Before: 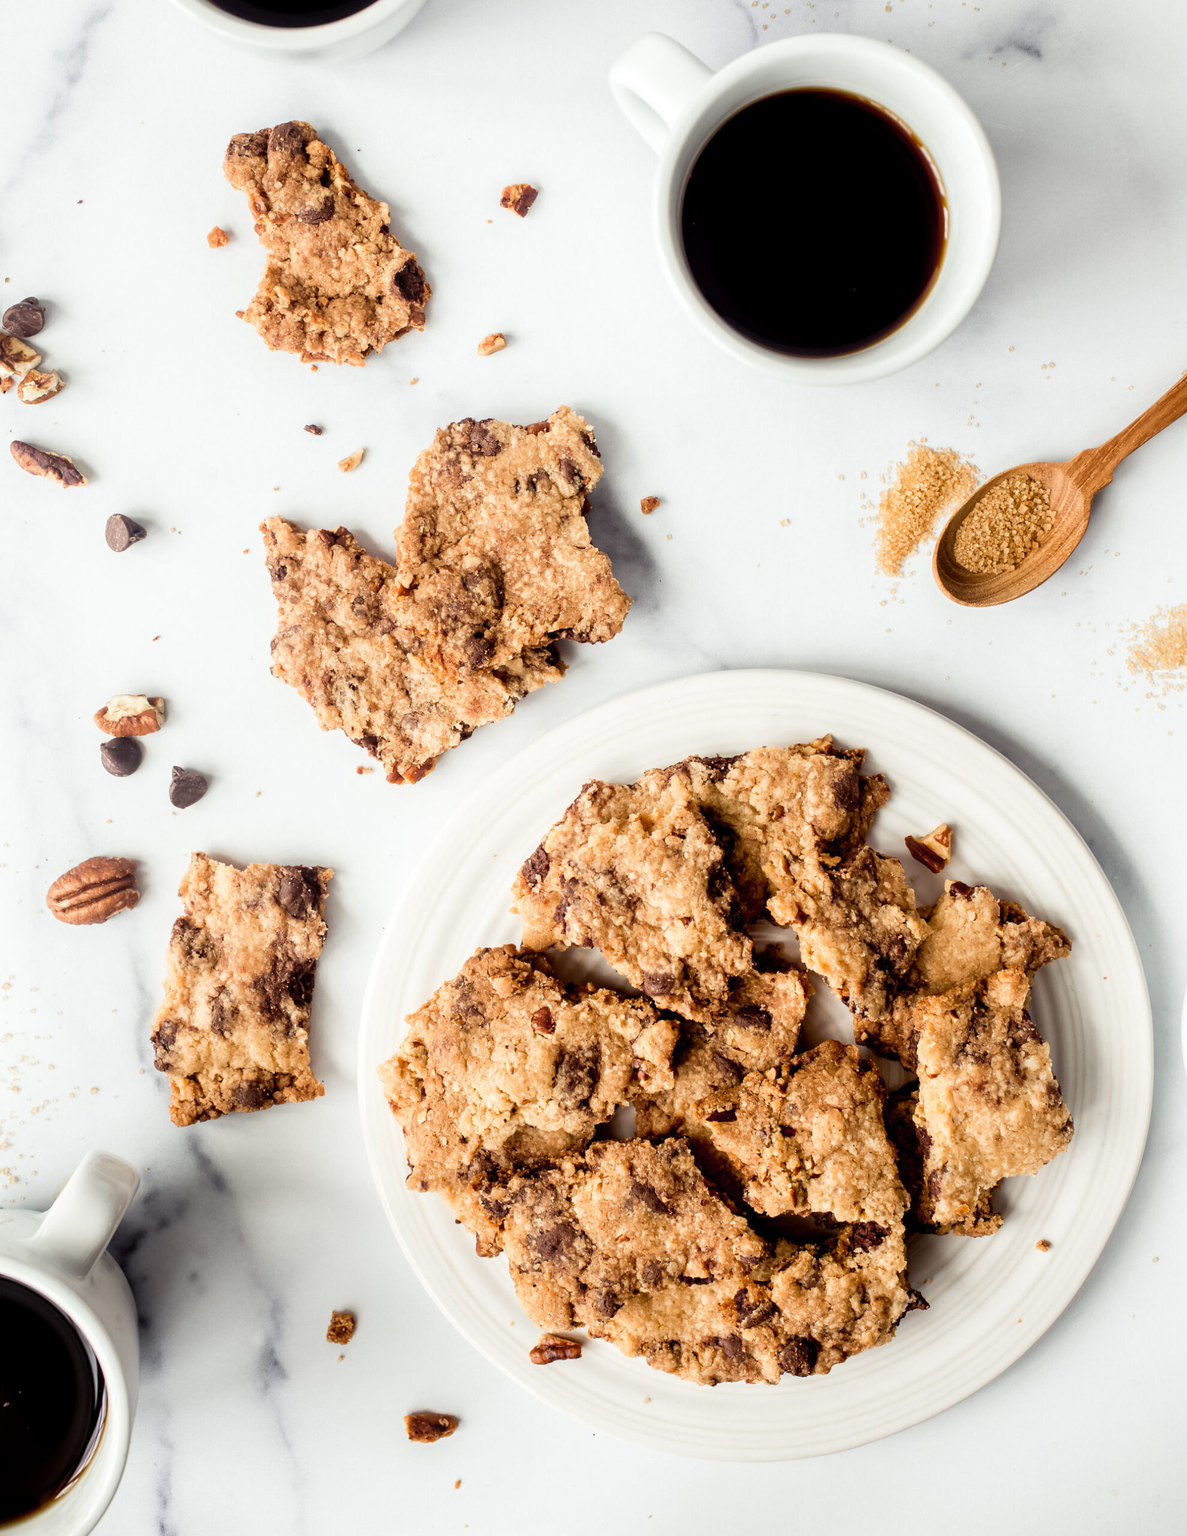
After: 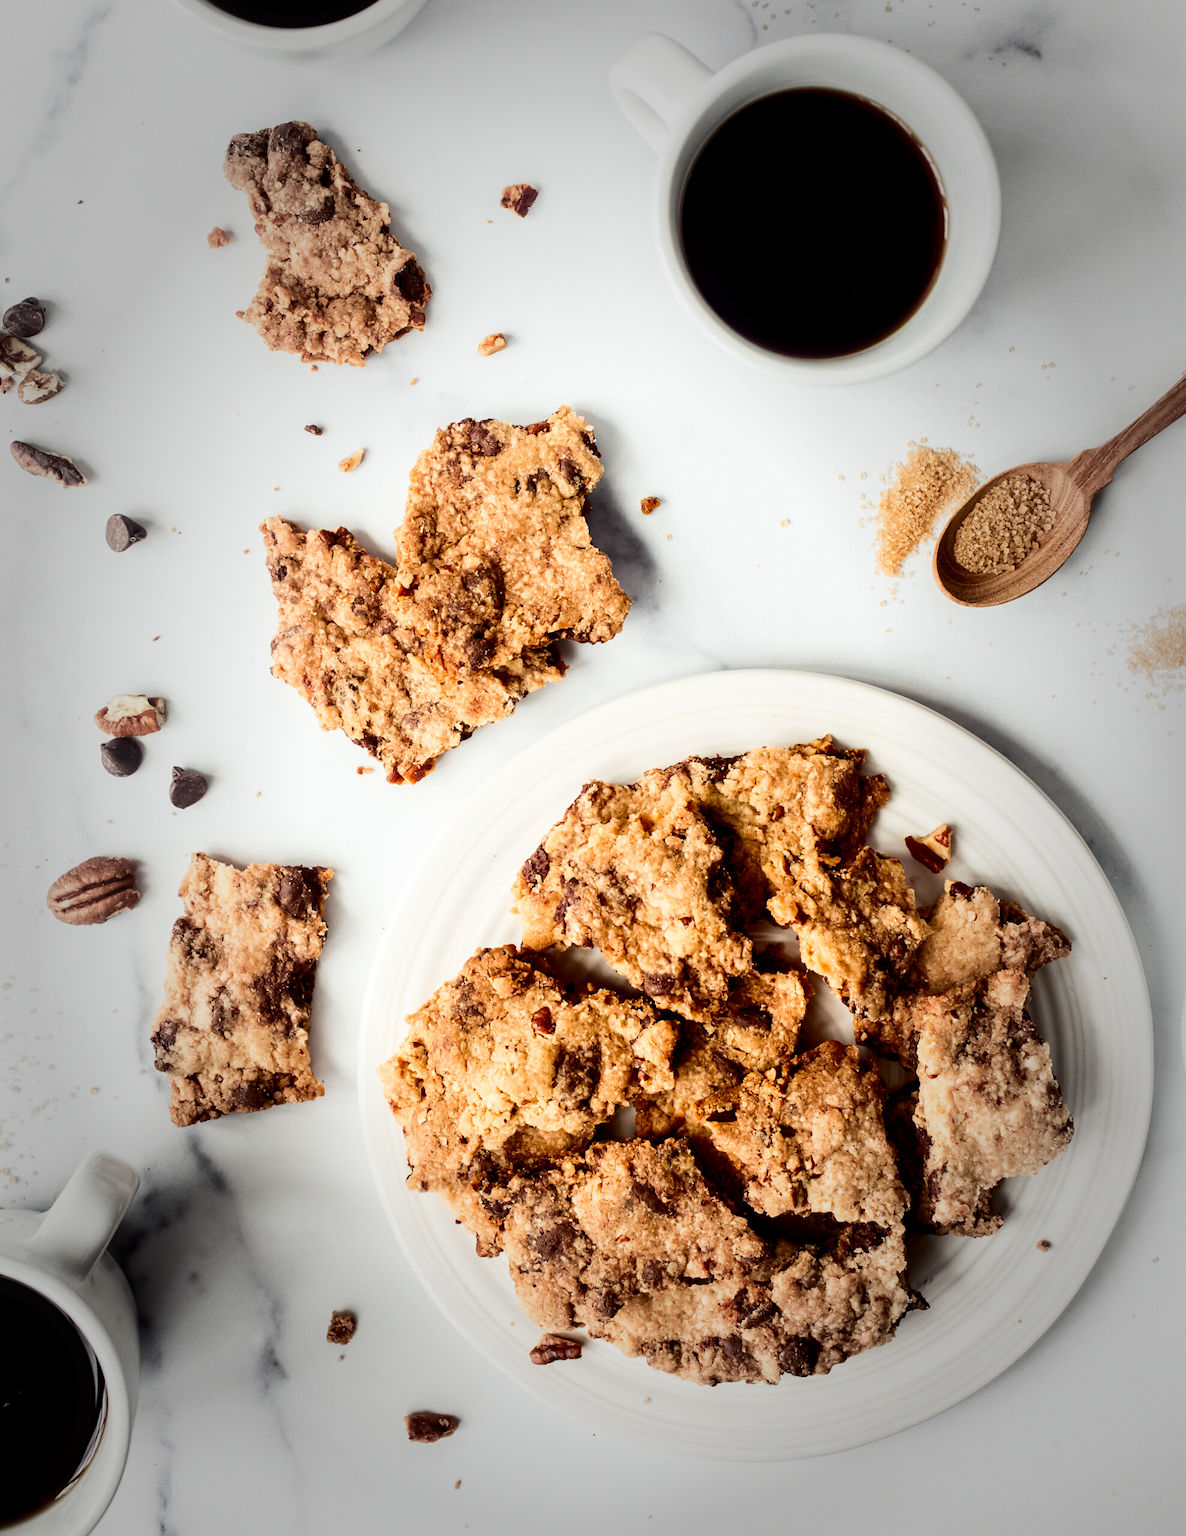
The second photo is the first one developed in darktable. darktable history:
contrast brightness saturation: contrast 0.189, brightness -0.102, saturation 0.207
vignetting: fall-off start 49.35%, automatic ratio true, width/height ratio 1.296
